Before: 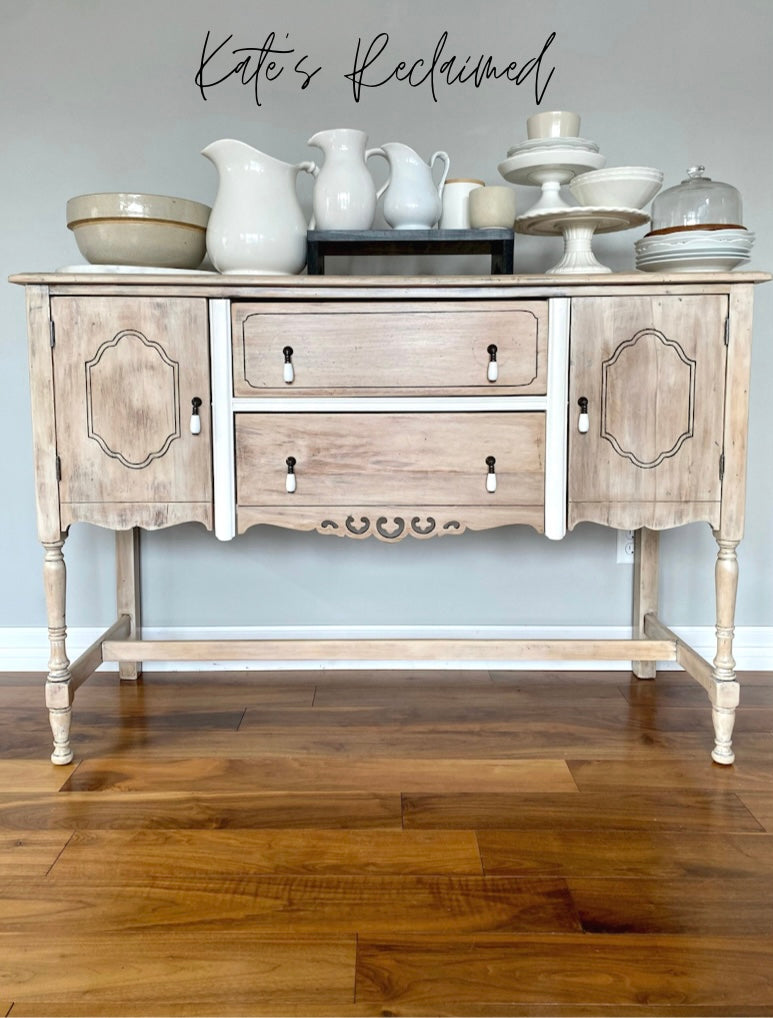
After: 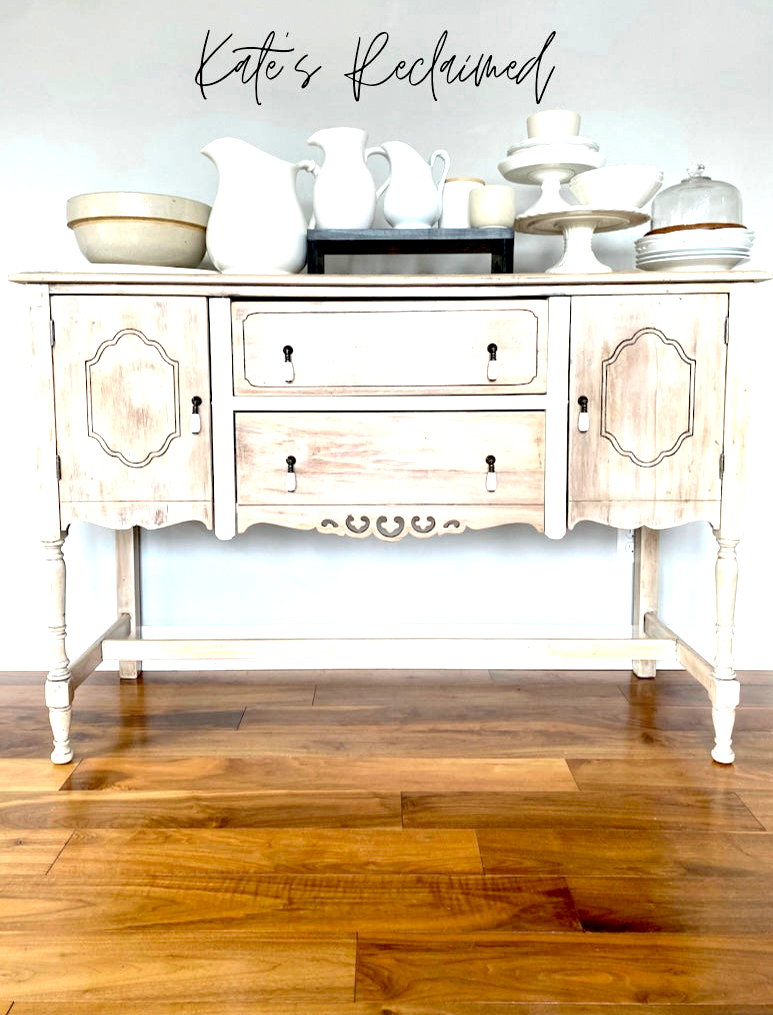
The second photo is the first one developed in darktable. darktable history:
crop: top 0.122%, bottom 0.124%
exposure: black level correction 0.008, exposure 0.977 EV, compensate highlight preservation false
